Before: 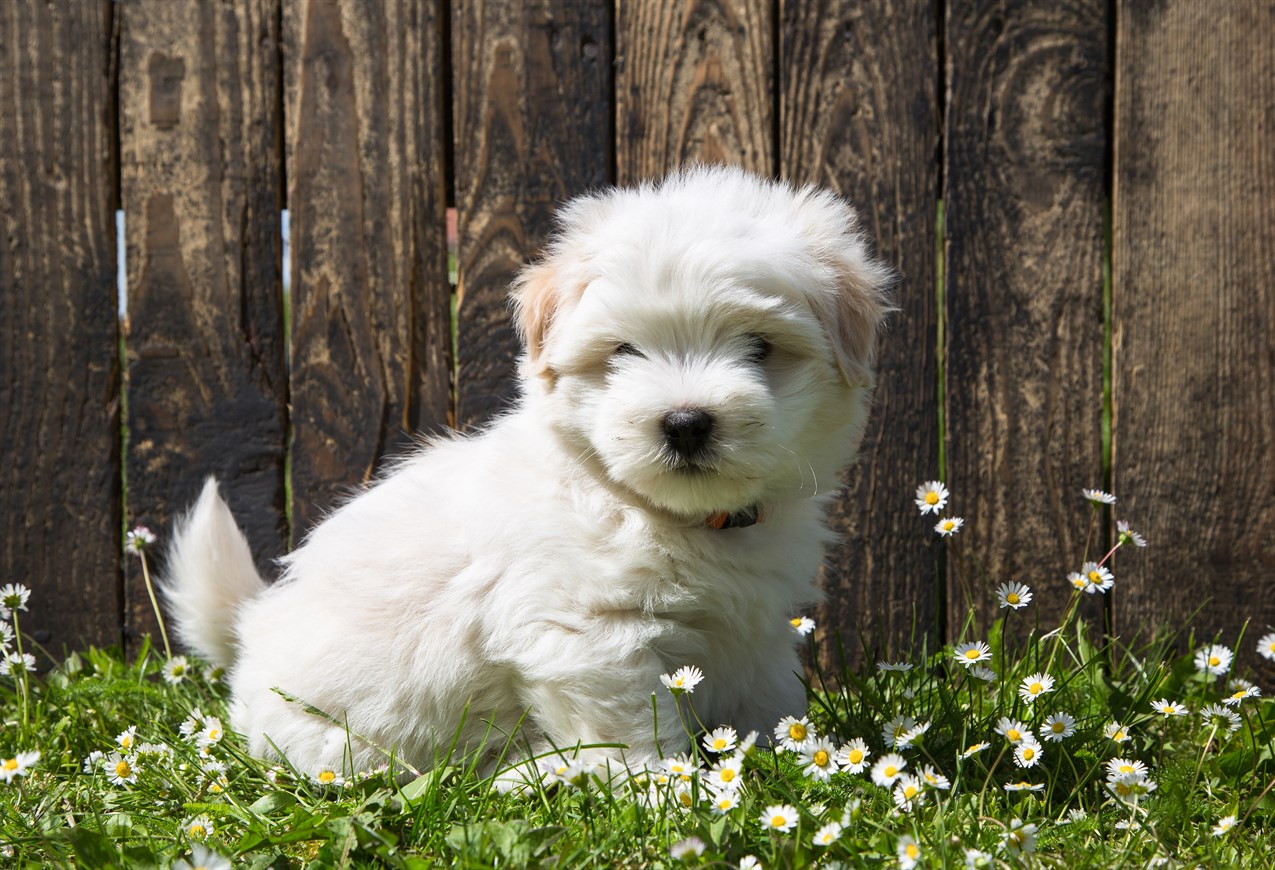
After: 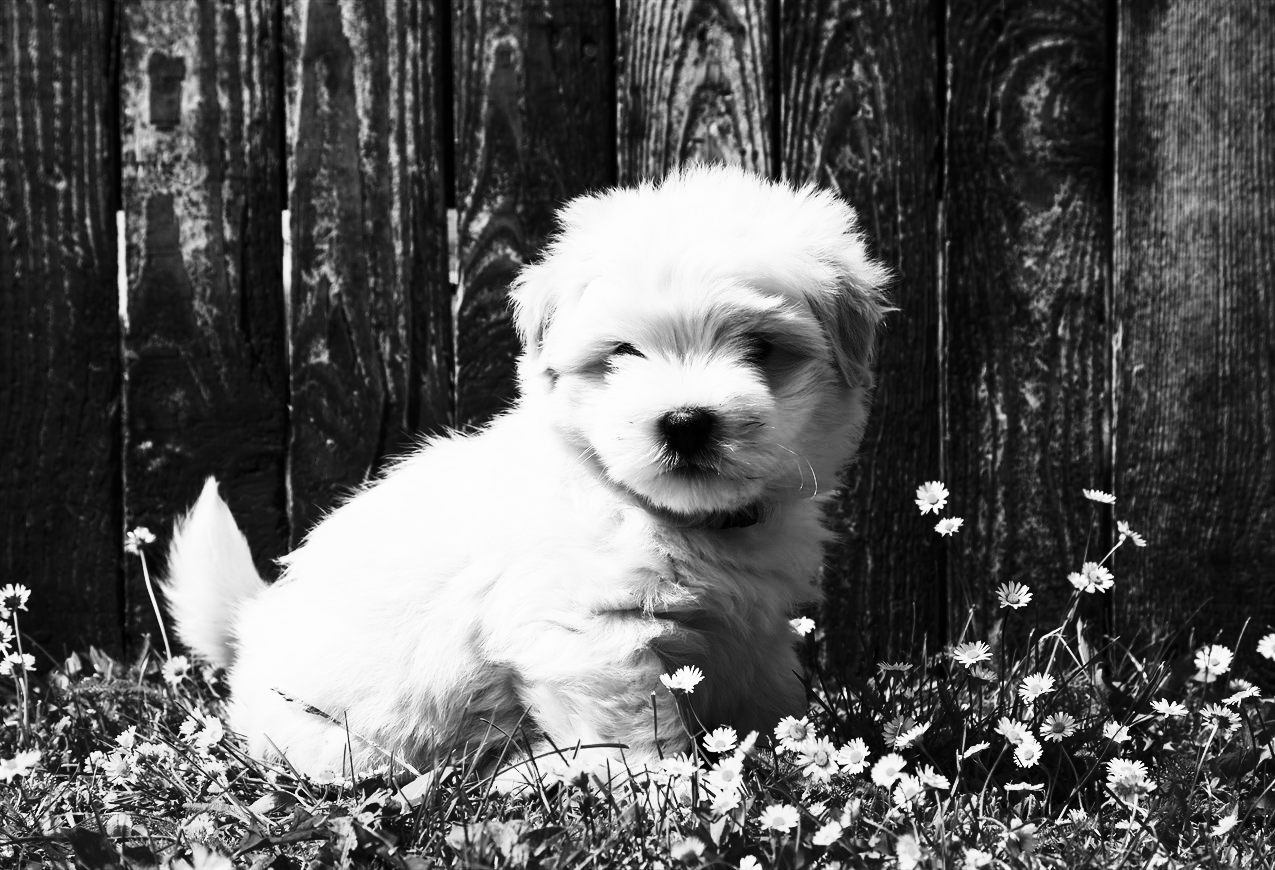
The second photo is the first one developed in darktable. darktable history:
monochrome: a 0, b 0, size 0.5, highlights 0.57
white balance: red 1.004, blue 1.096
velvia: on, module defaults
contrast brightness saturation: contrast 0.5, saturation -0.1
